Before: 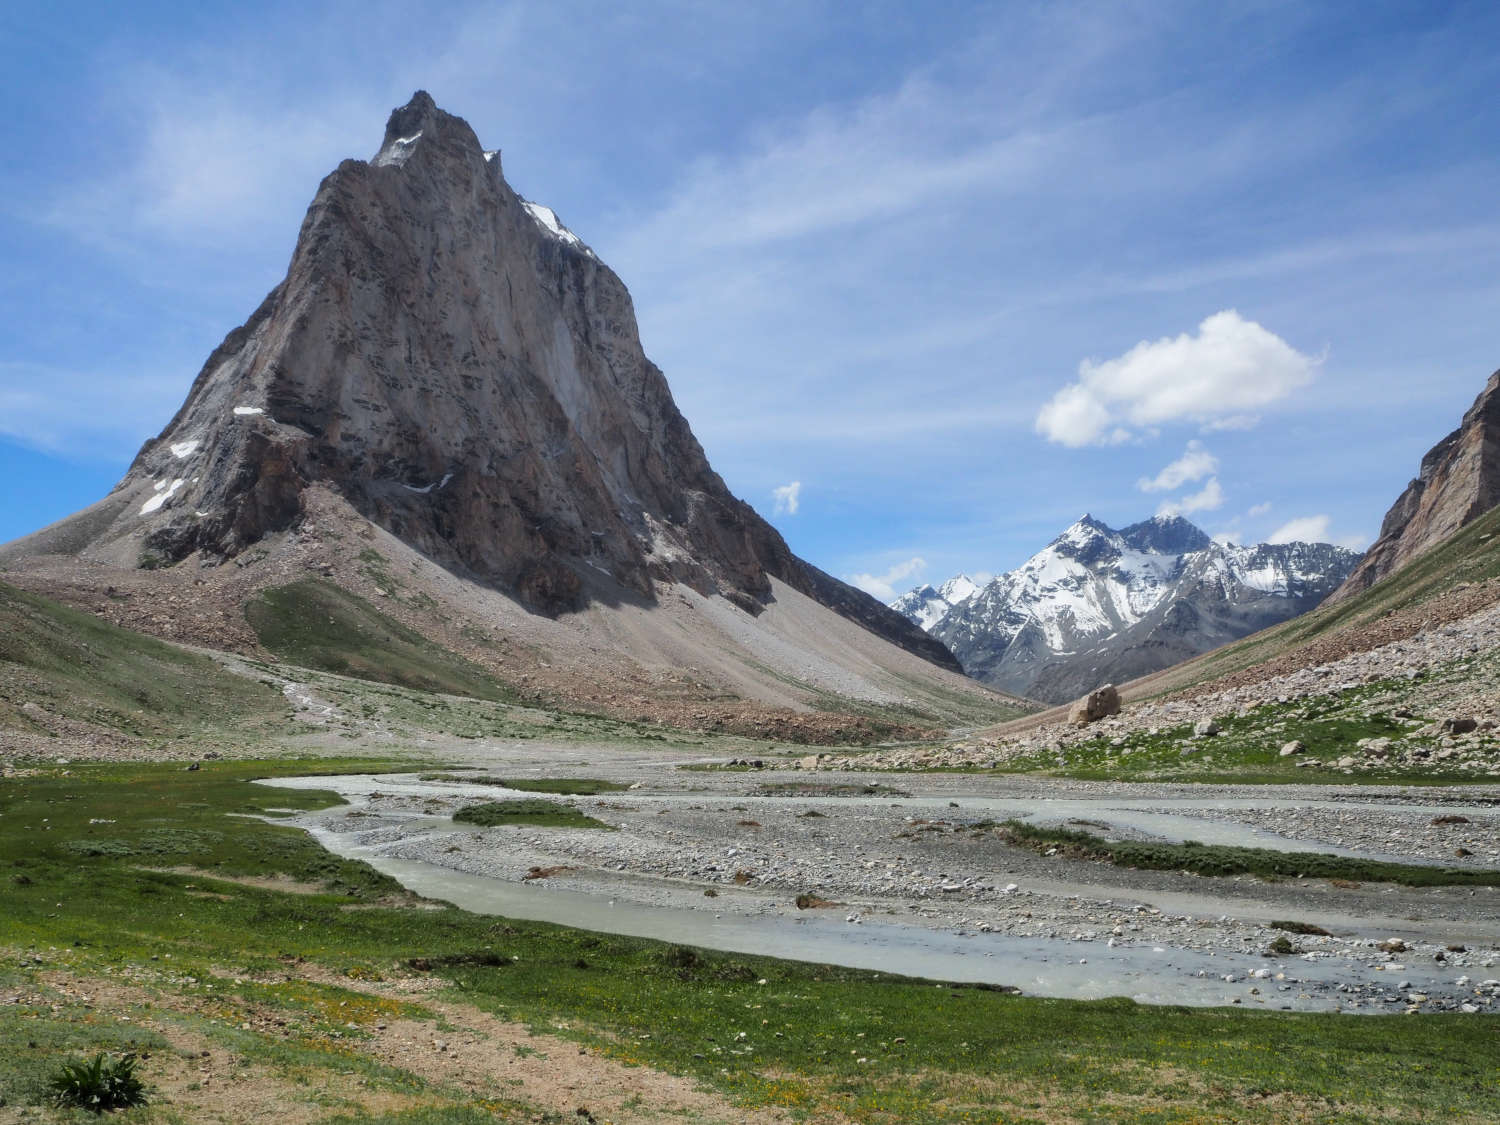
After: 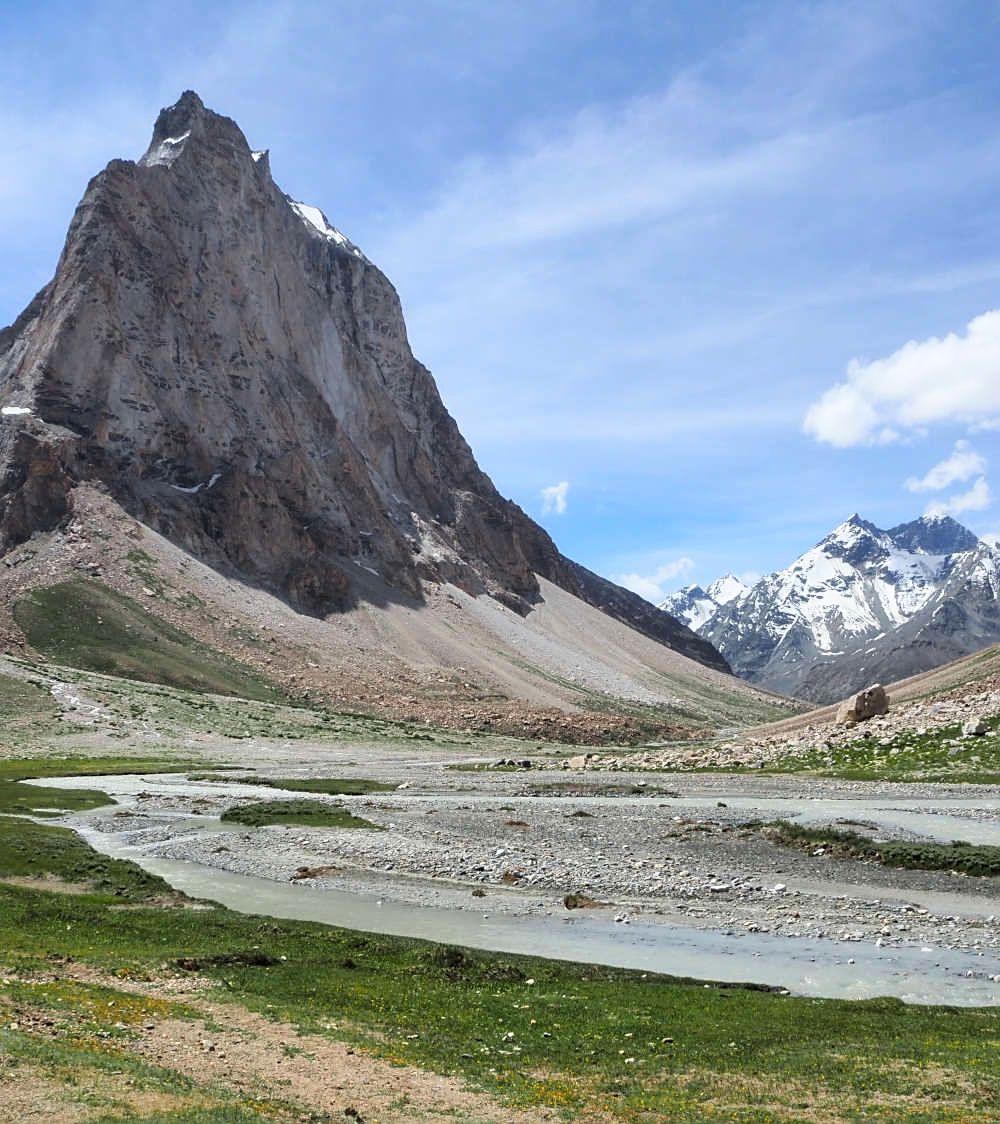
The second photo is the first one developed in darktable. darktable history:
sharpen: on, module defaults
base curve: curves: ch0 [(0, 0) (0.666, 0.806) (1, 1)]
crop and rotate: left 15.546%, right 17.787%
